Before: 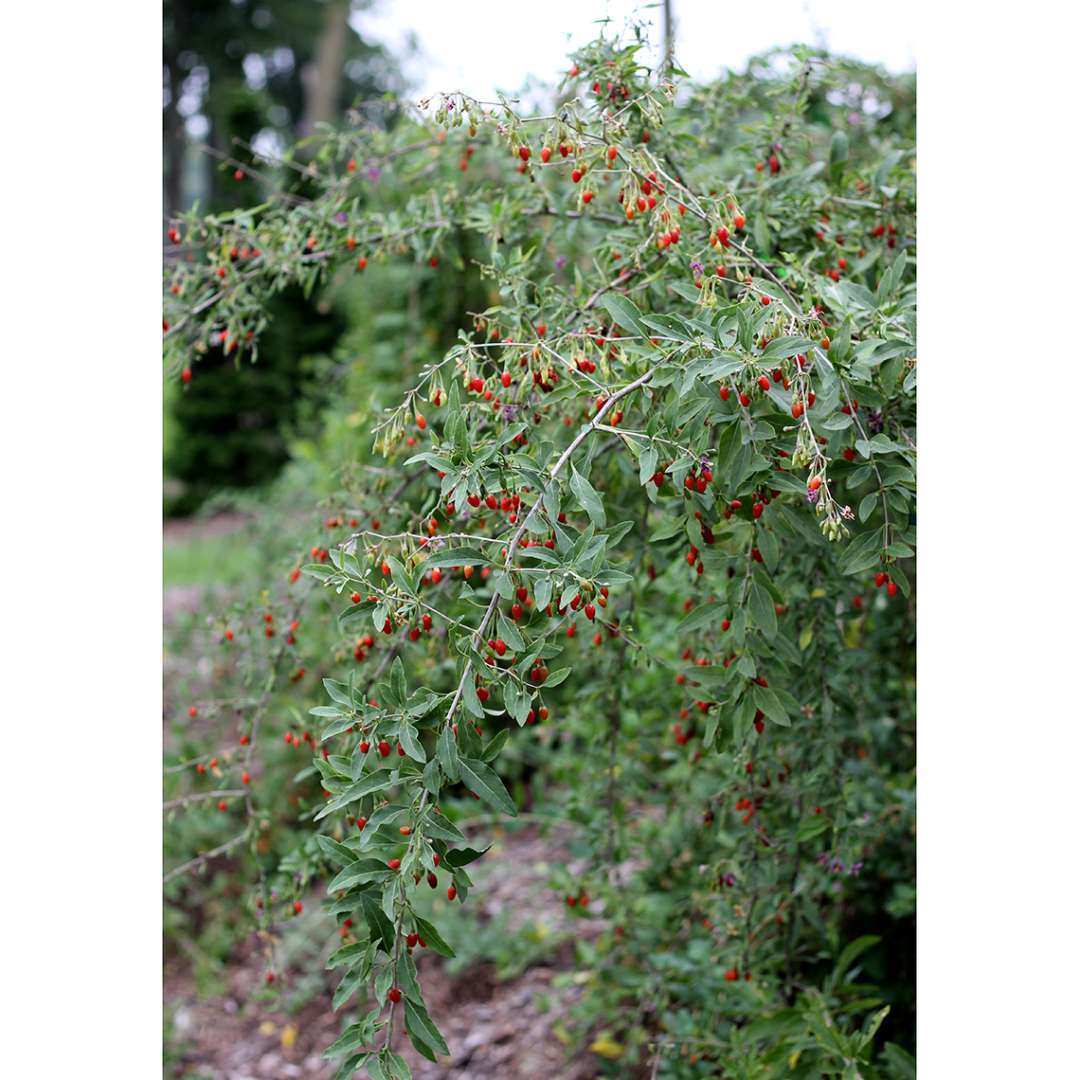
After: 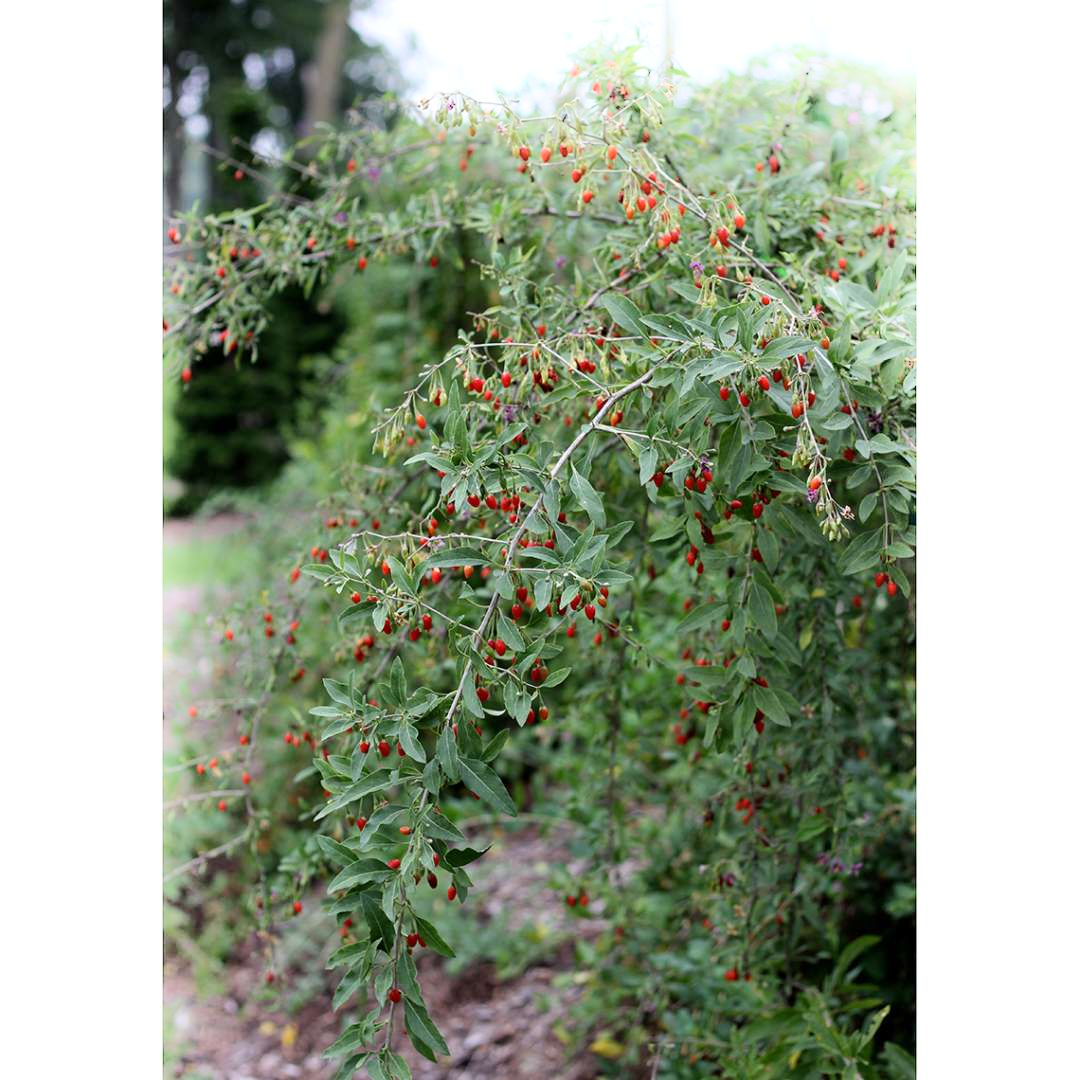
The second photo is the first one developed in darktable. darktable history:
shadows and highlights: shadows -21.22, highlights 98.15, soften with gaussian
